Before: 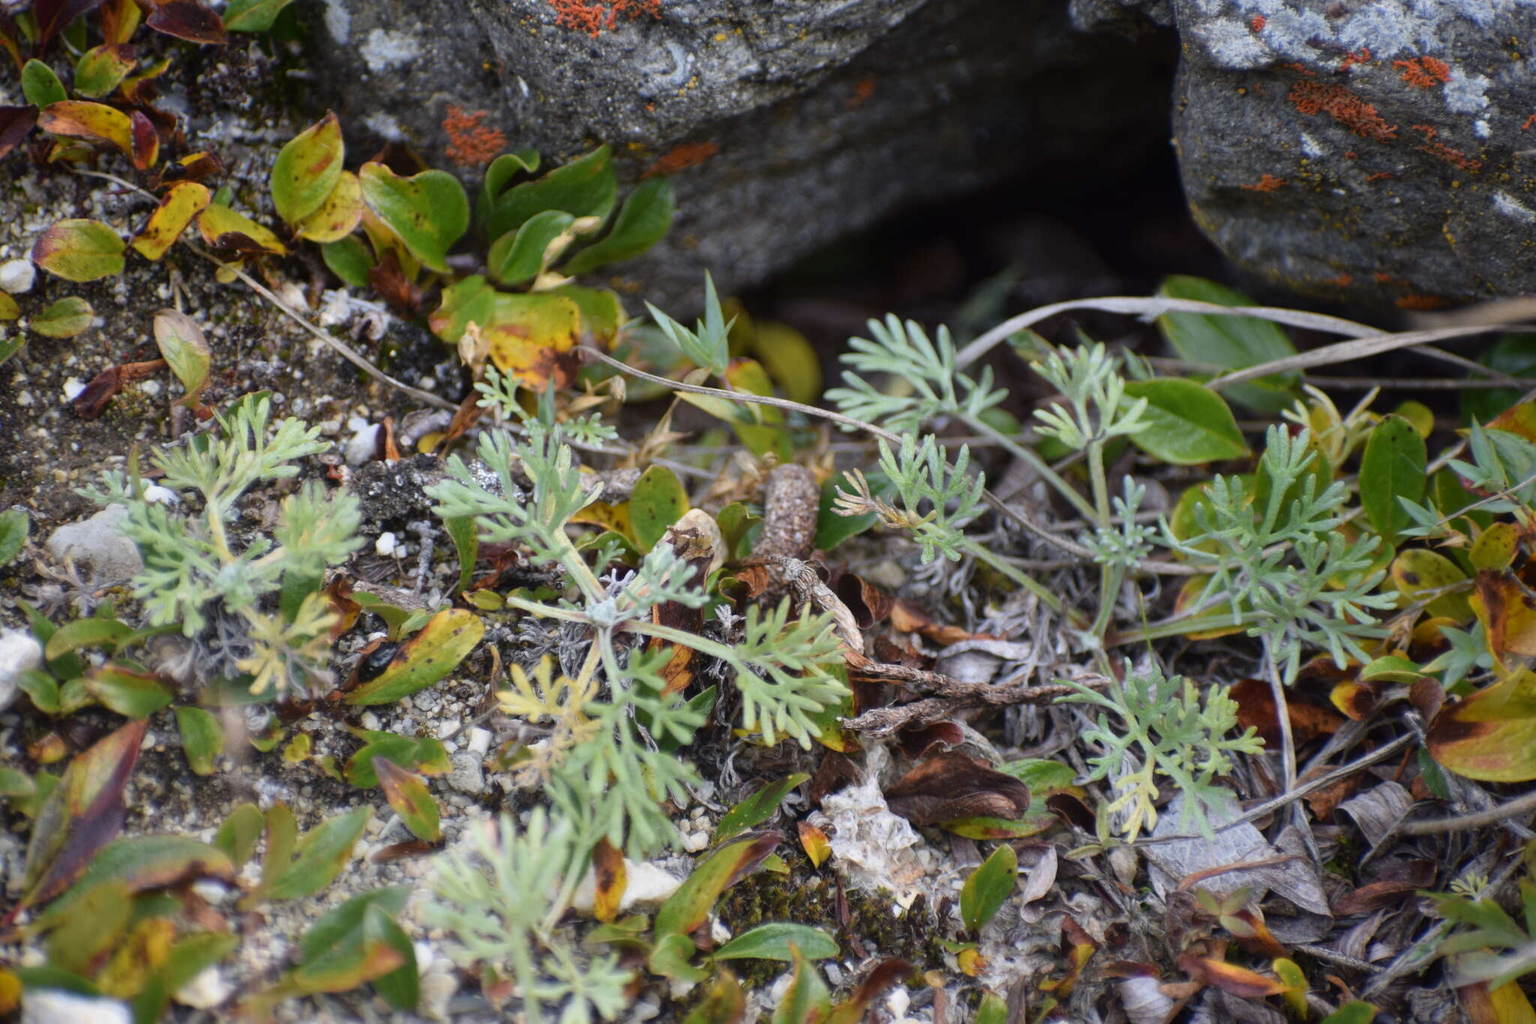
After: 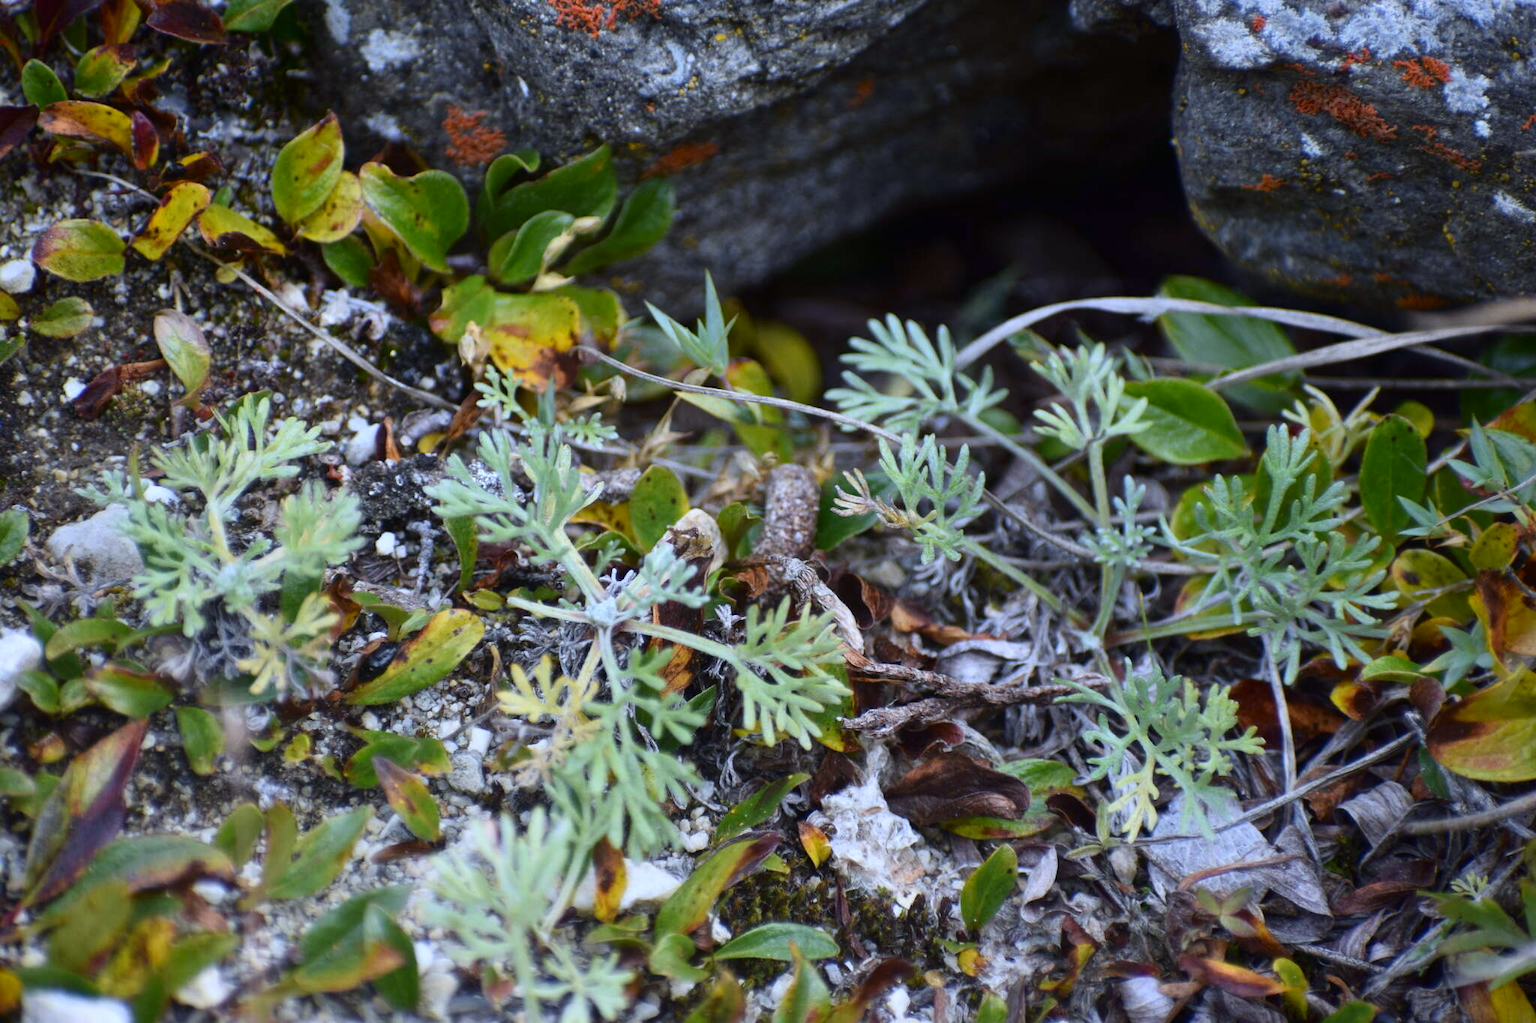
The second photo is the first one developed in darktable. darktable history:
white balance: red 0.931, blue 1.11
contrast brightness saturation: contrast 0.15, brightness -0.01, saturation 0.1
